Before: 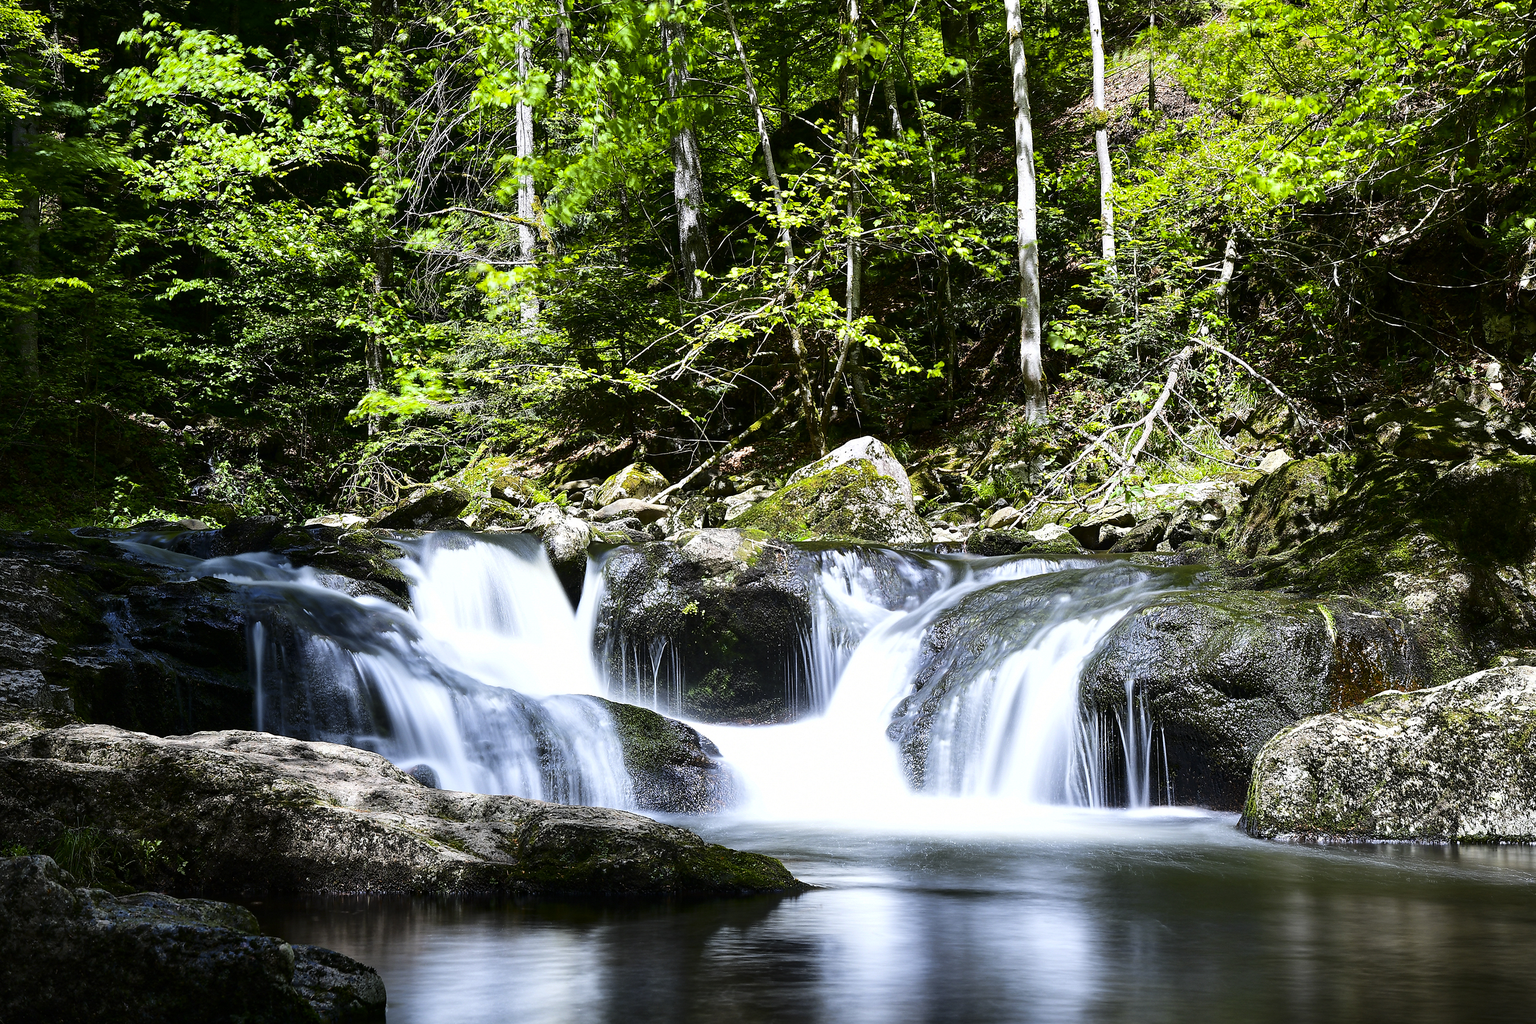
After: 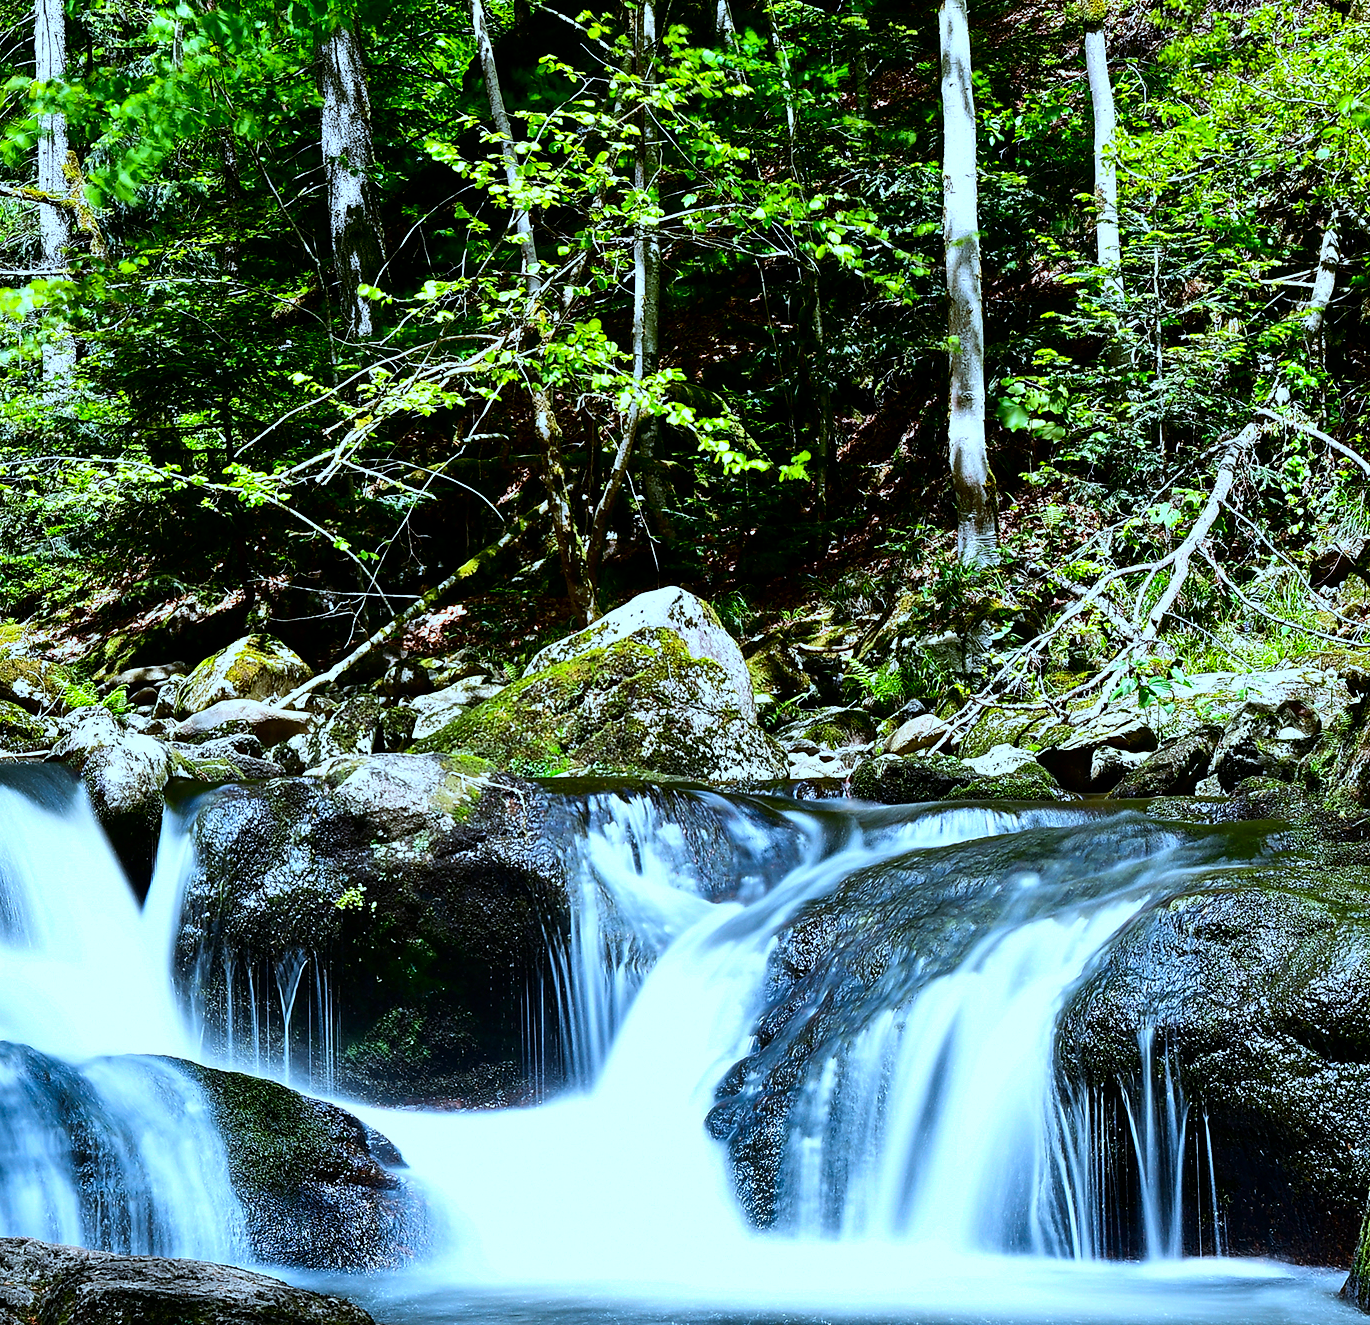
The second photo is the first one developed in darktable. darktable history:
crop: left 32.379%, top 10.993%, right 18.401%, bottom 17.598%
color correction: highlights a* -8.88, highlights b* -23.58
contrast brightness saturation: contrast 0.125, brightness -0.117, saturation 0.195
shadows and highlights: radius 101.36, shadows 50.71, highlights -65.68, soften with gaussian
